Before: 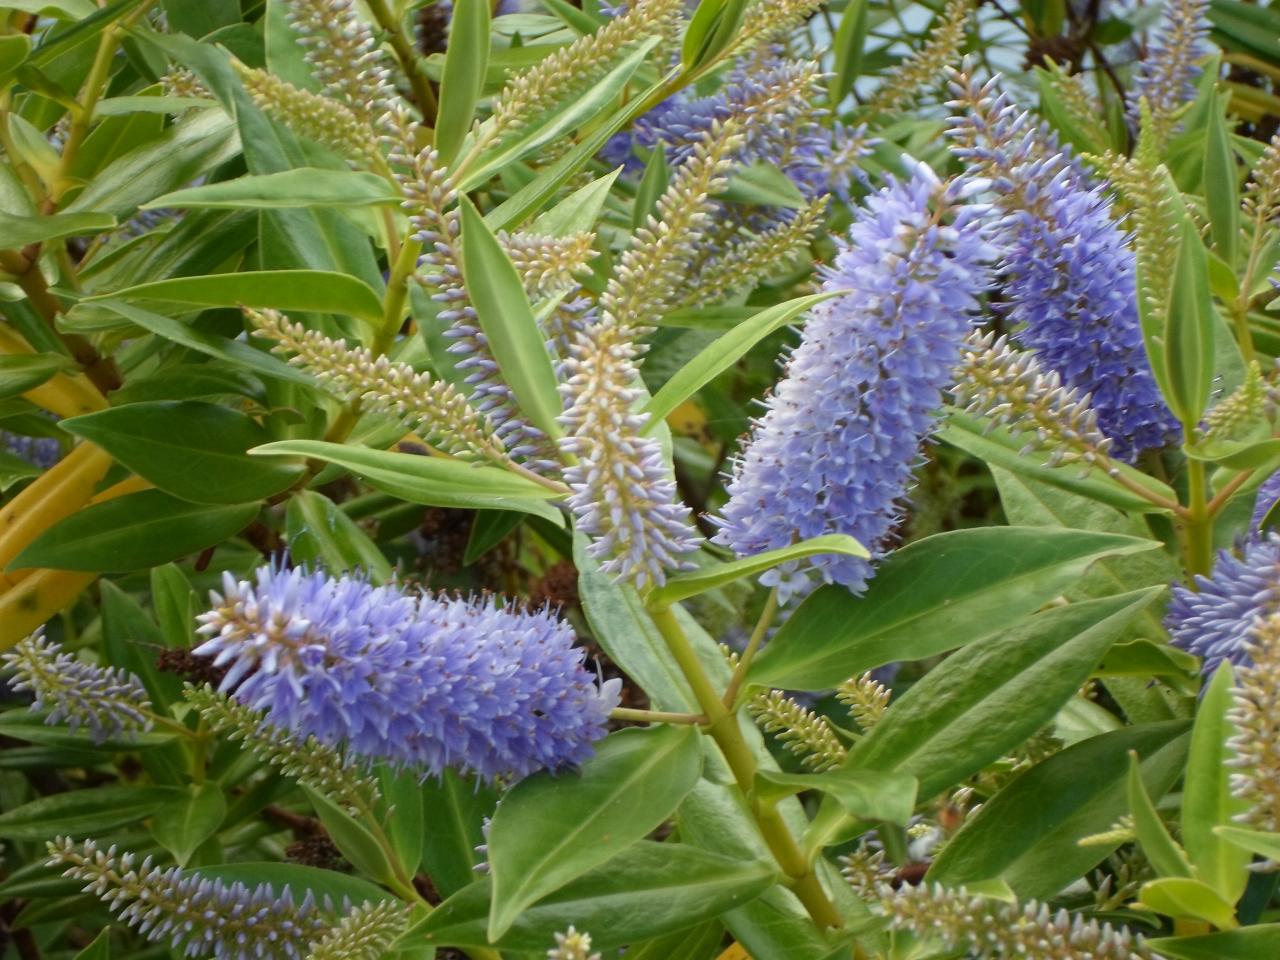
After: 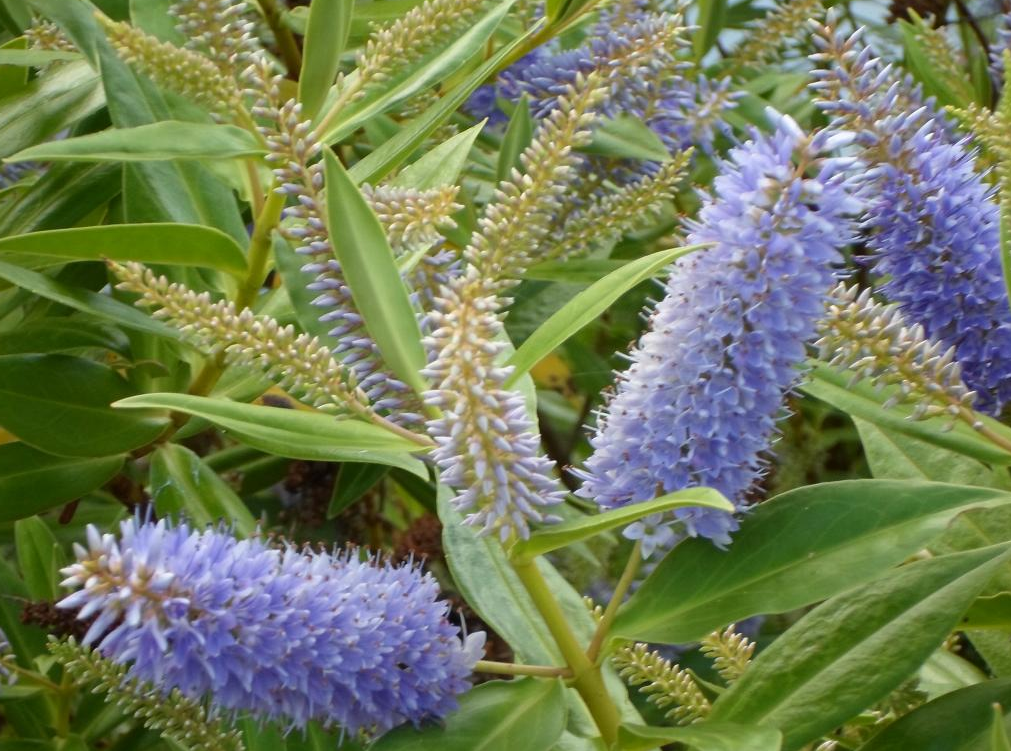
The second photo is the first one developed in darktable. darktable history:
crop and rotate: left 10.649%, top 4.997%, right 10.325%, bottom 16.764%
